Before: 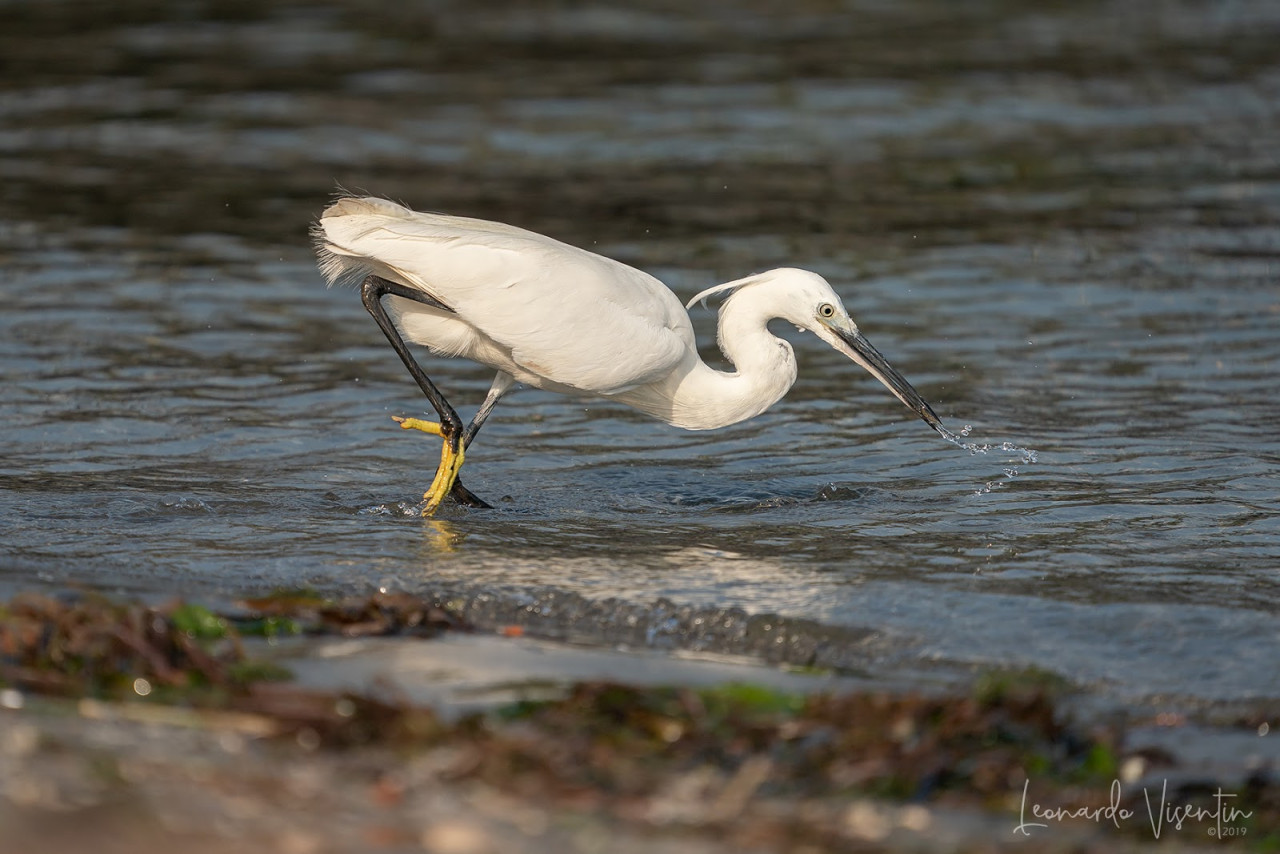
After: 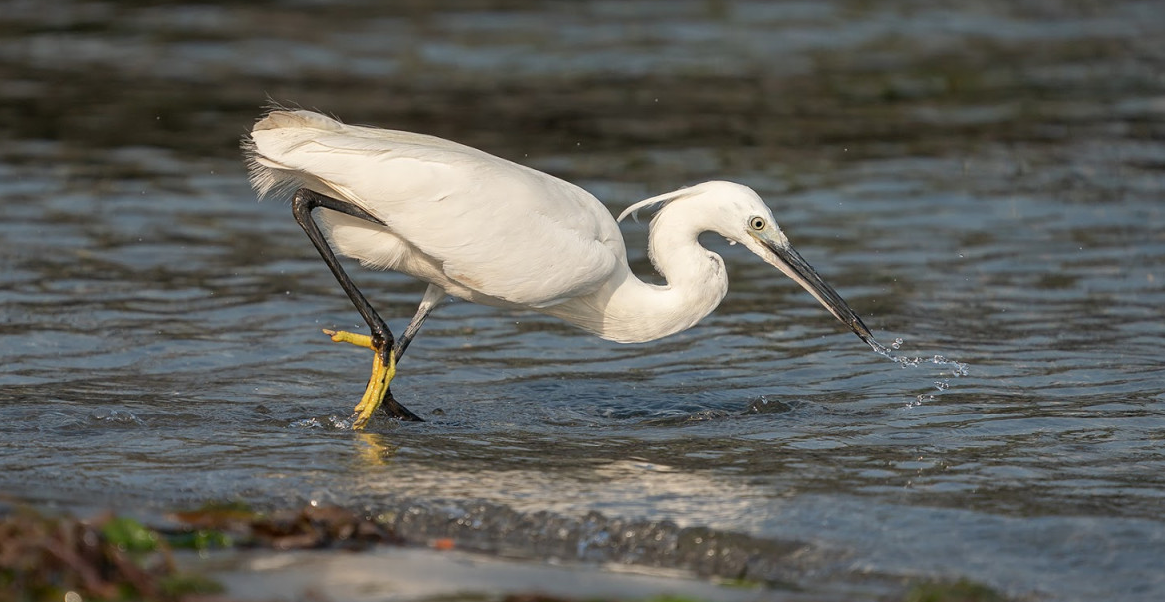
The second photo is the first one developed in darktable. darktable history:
crop: left 5.432%, top 10.212%, right 3.485%, bottom 19.239%
